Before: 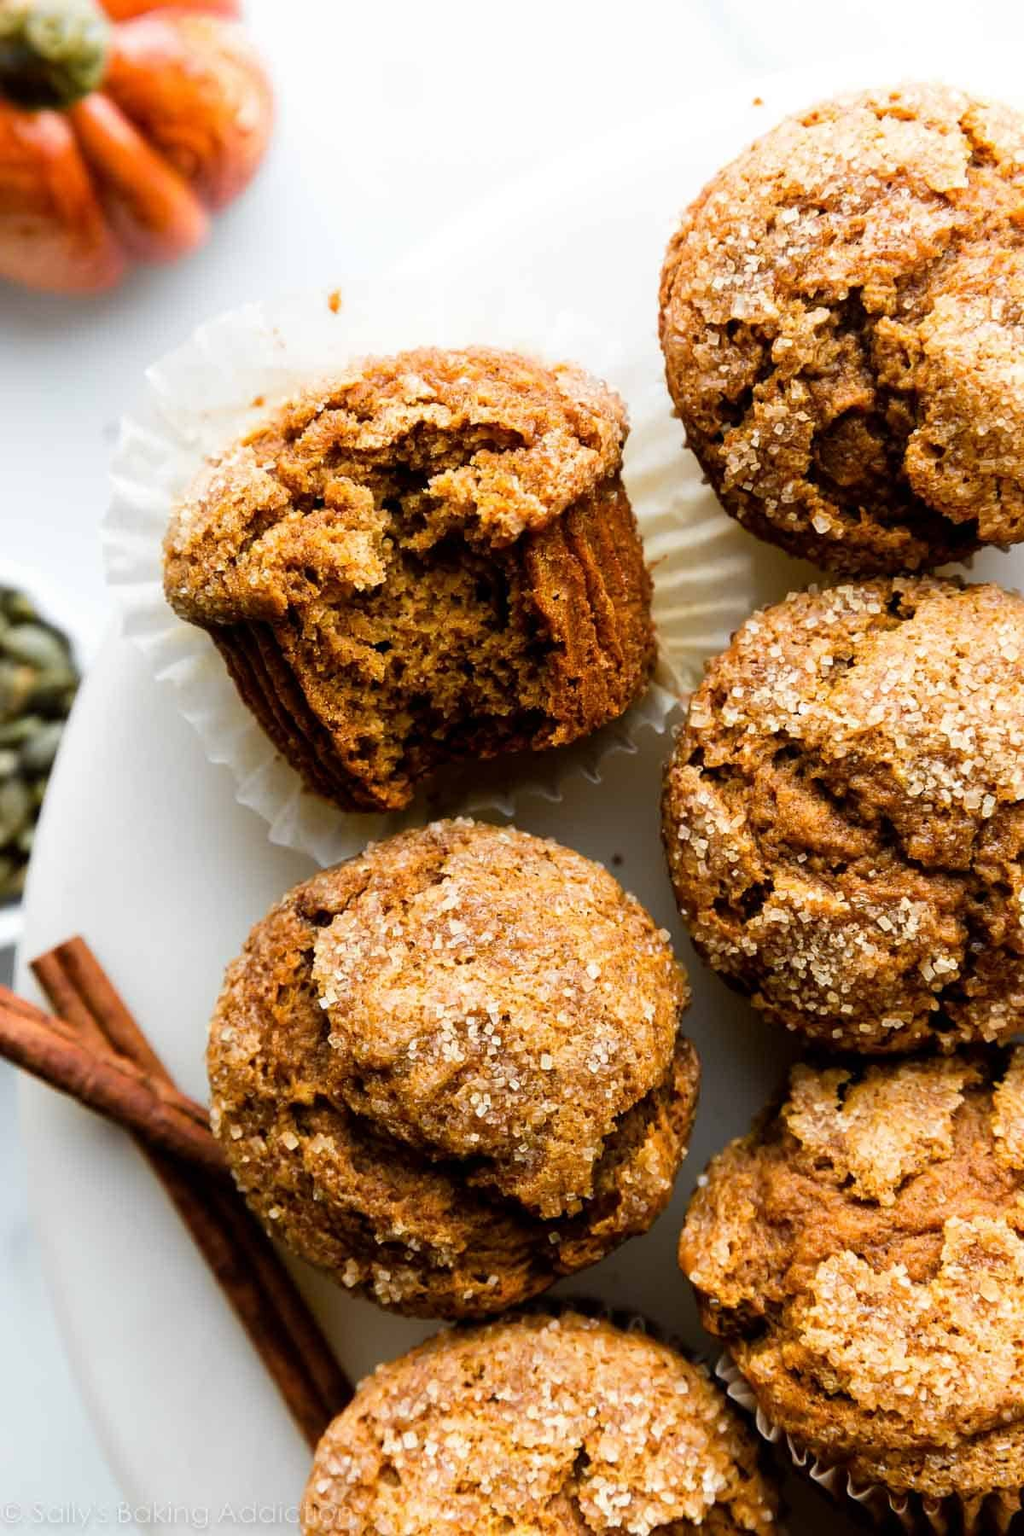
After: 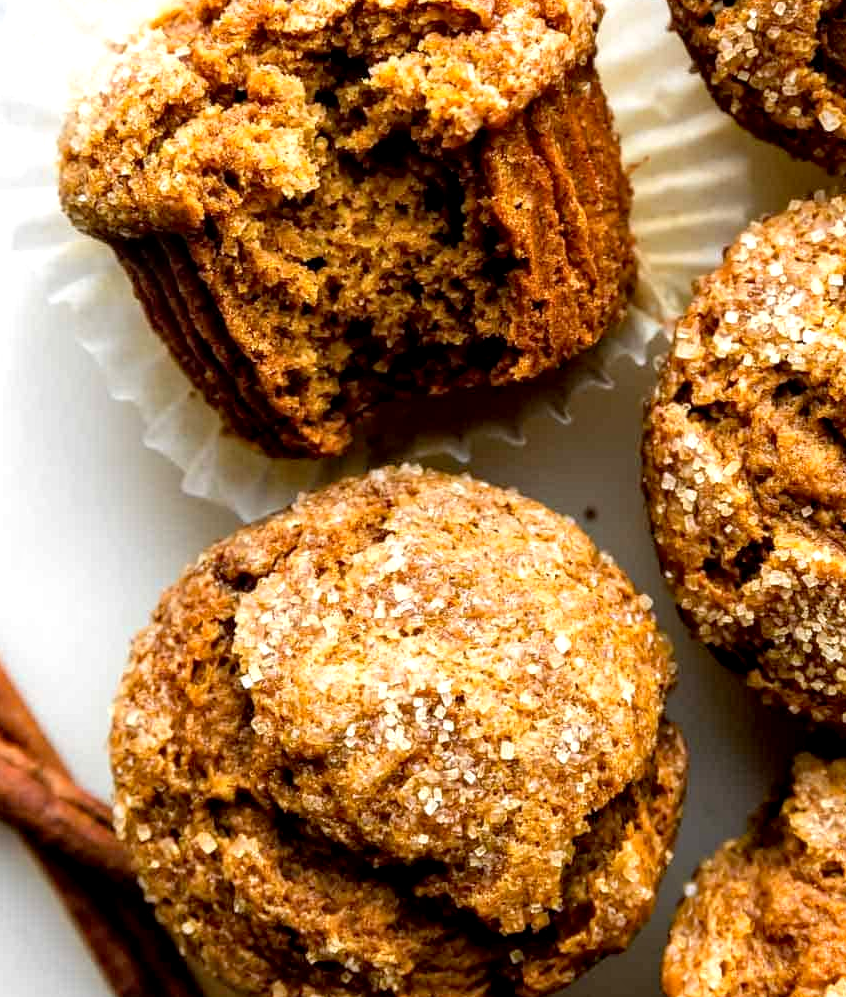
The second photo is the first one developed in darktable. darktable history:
exposure: black level correction 0.005, exposure 0.412 EV, compensate exposure bias true, compensate highlight preservation false
local contrast: on, module defaults
crop: left 11.134%, top 27.467%, right 18.297%, bottom 17.092%
